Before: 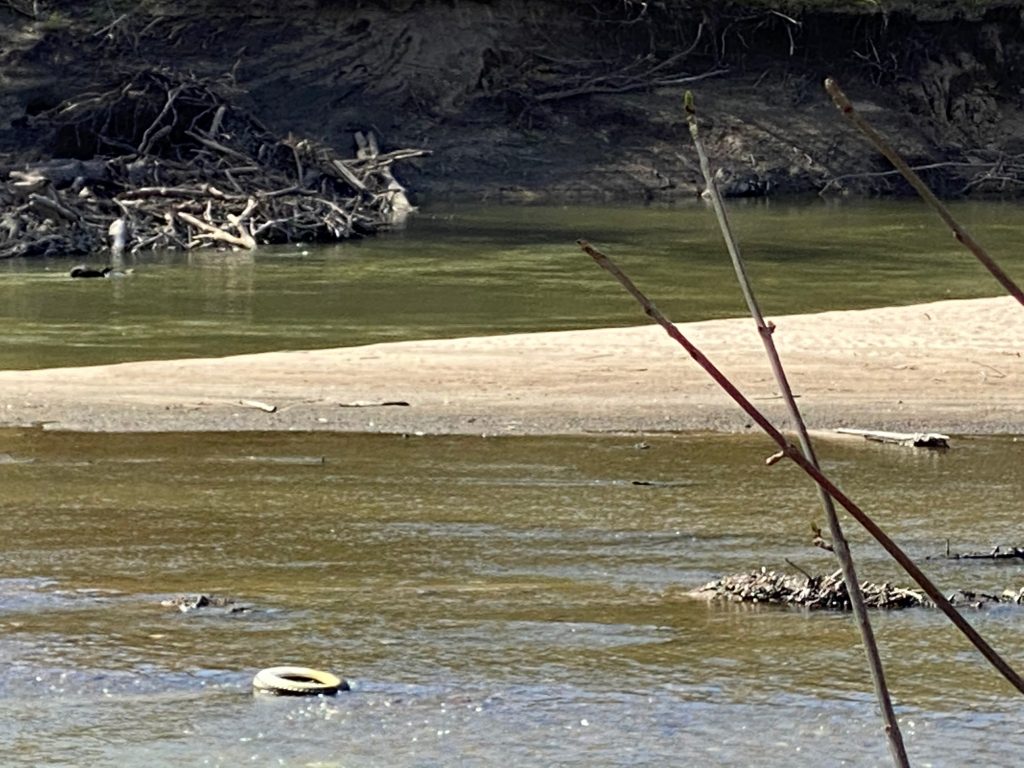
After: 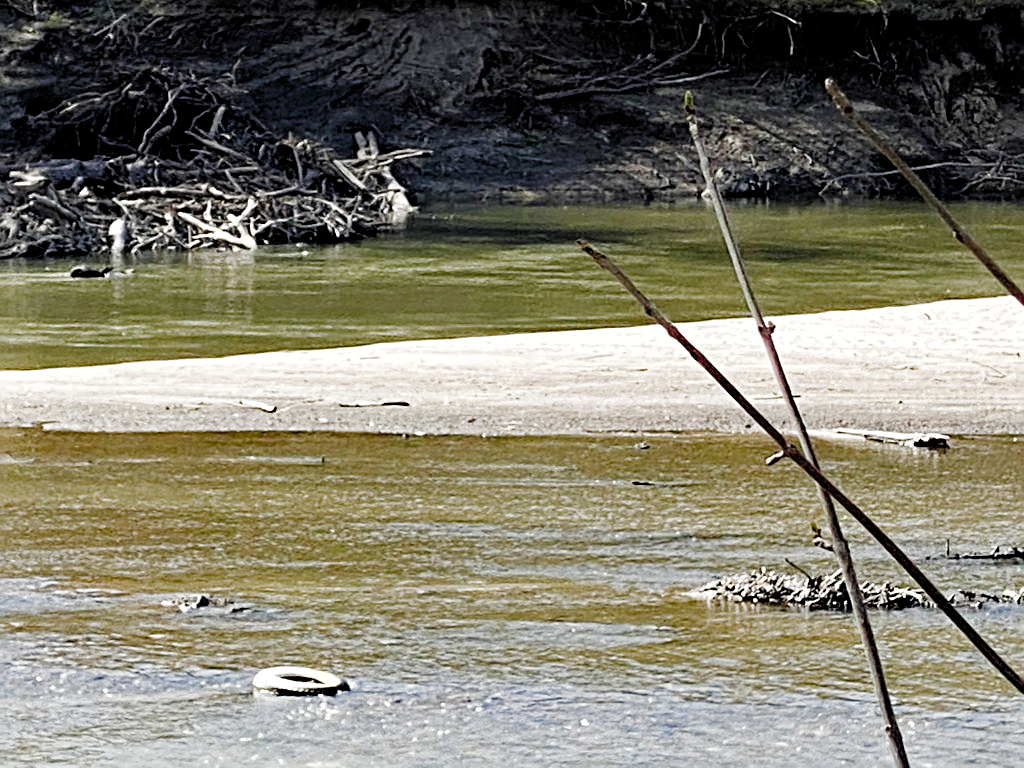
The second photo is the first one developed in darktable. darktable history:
sharpen: on, module defaults
color zones: curves: ch0 [(0, 0.5) (0.143, 0.5) (0.286, 0.5) (0.429, 0.495) (0.571, 0.437) (0.714, 0.44) (0.857, 0.496) (1, 0.5)]
haze removal: strength 0.25, distance 0.25, compatibility mode true, adaptive false
contrast equalizer: y [[0.518, 0.517, 0.501, 0.5, 0.5, 0.5], [0.5 ×6], [0.5 ×6], [0 ×6], [0 ×6]]
filmic: grey point source 9.4, black point source -8.89, white point source 3.19, grey point target 18, white point target 100, output power 2.2, latitude stops 2, contrast 1.65, saturation 100, global saturation 100
